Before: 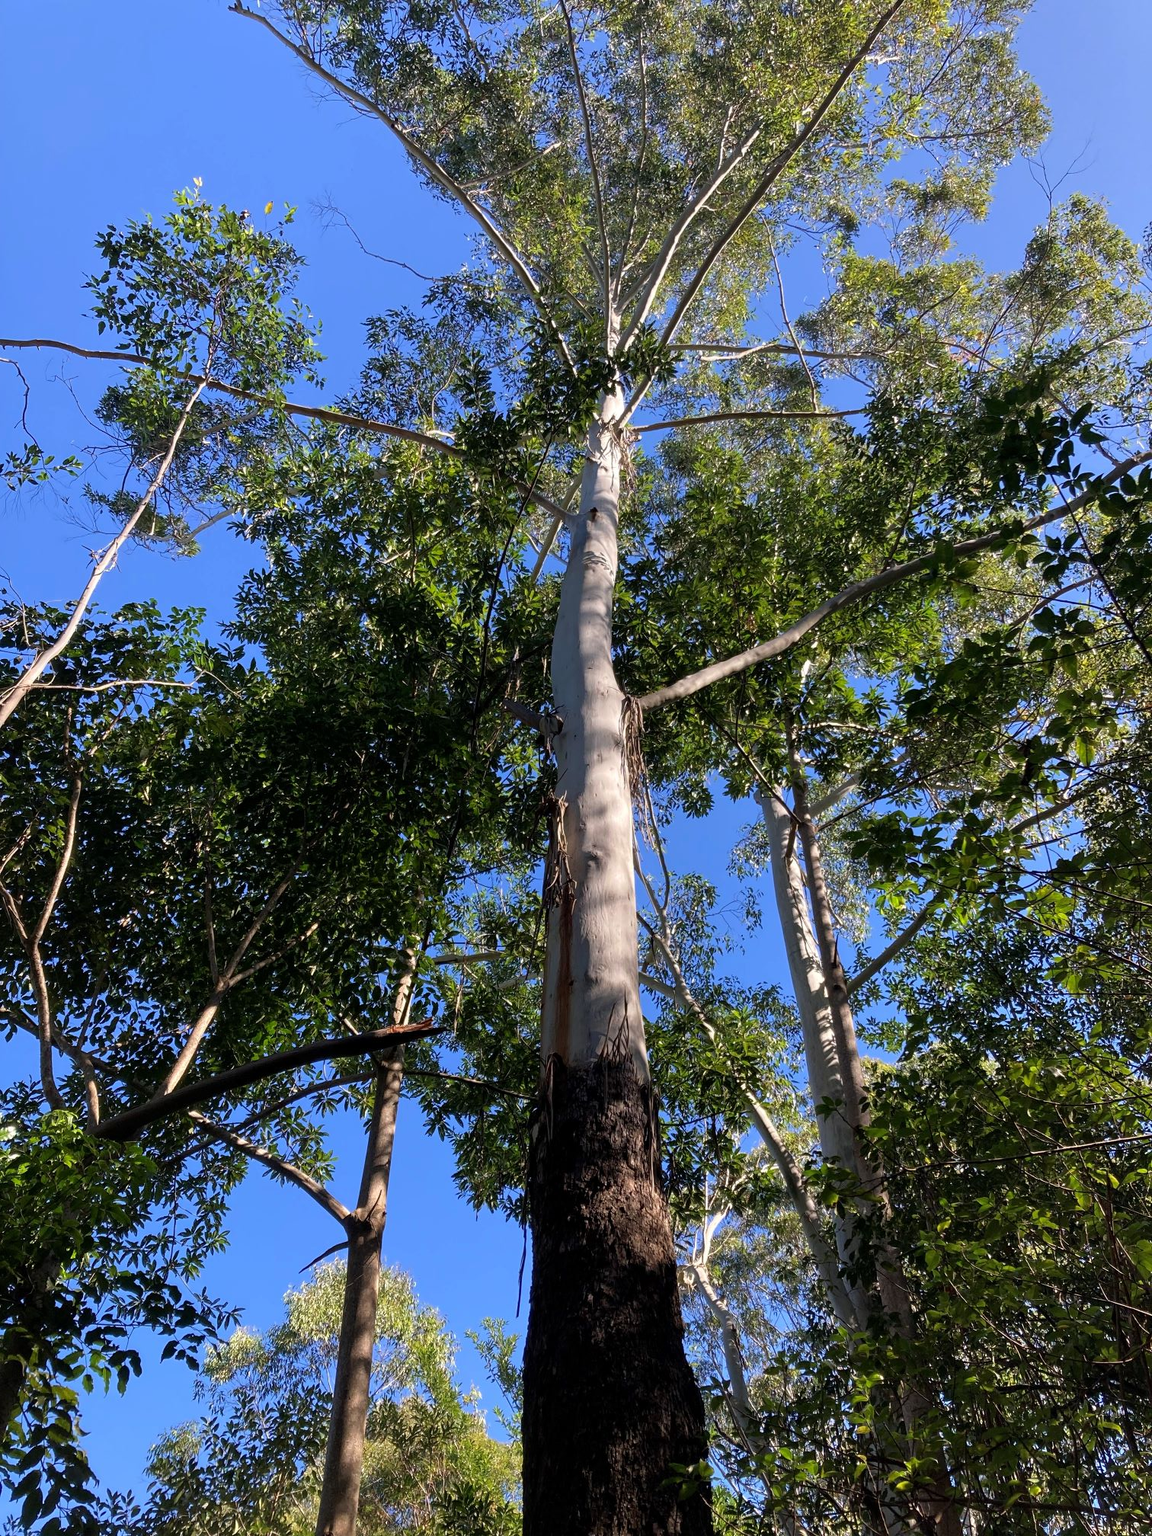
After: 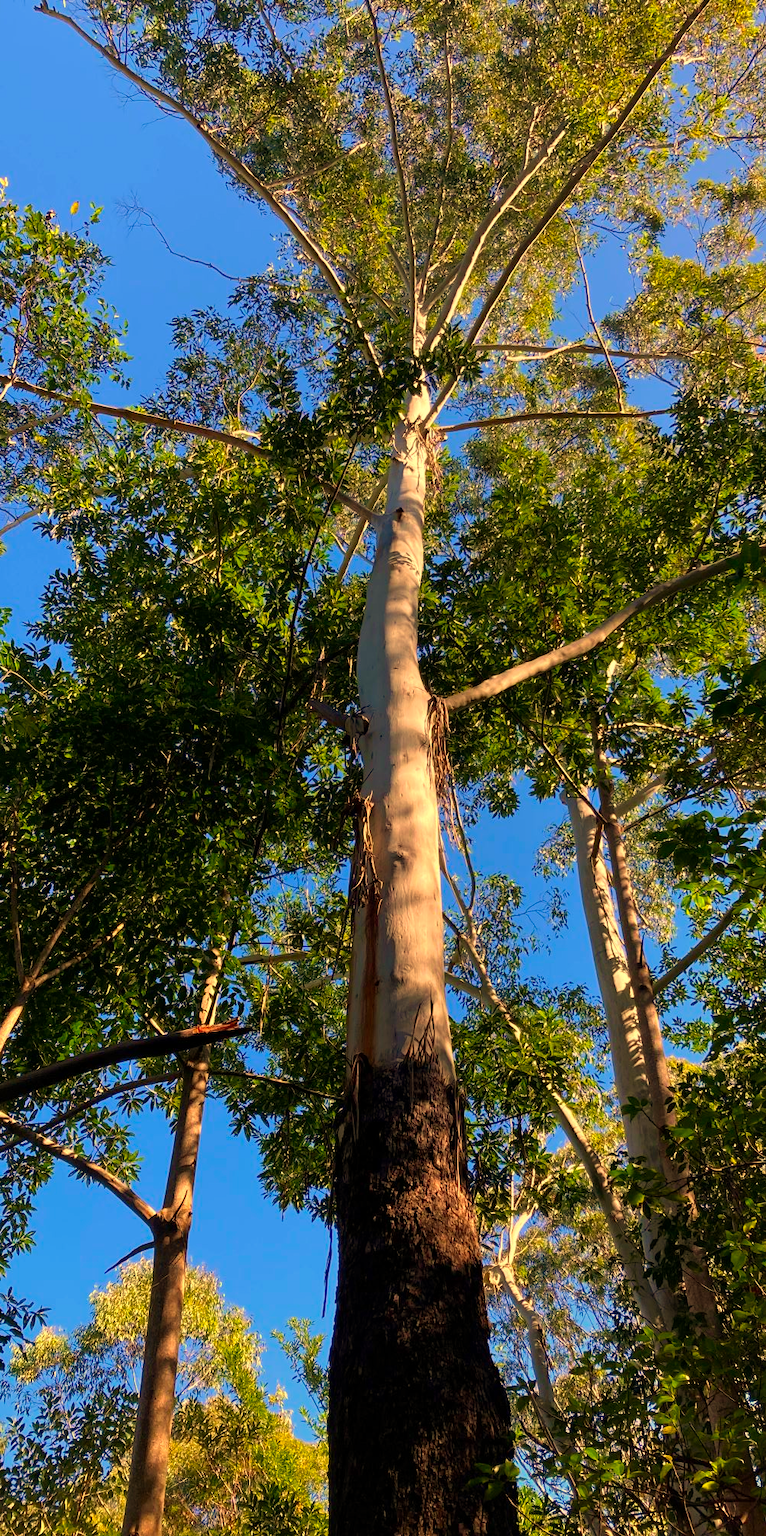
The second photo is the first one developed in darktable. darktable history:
crop: left 16.899%, right 16.556%
velvia: on, module defaults
white balance: red 1.138, green 0.996, blue 0.812
contrast brightness saturation: saturation 0.5
